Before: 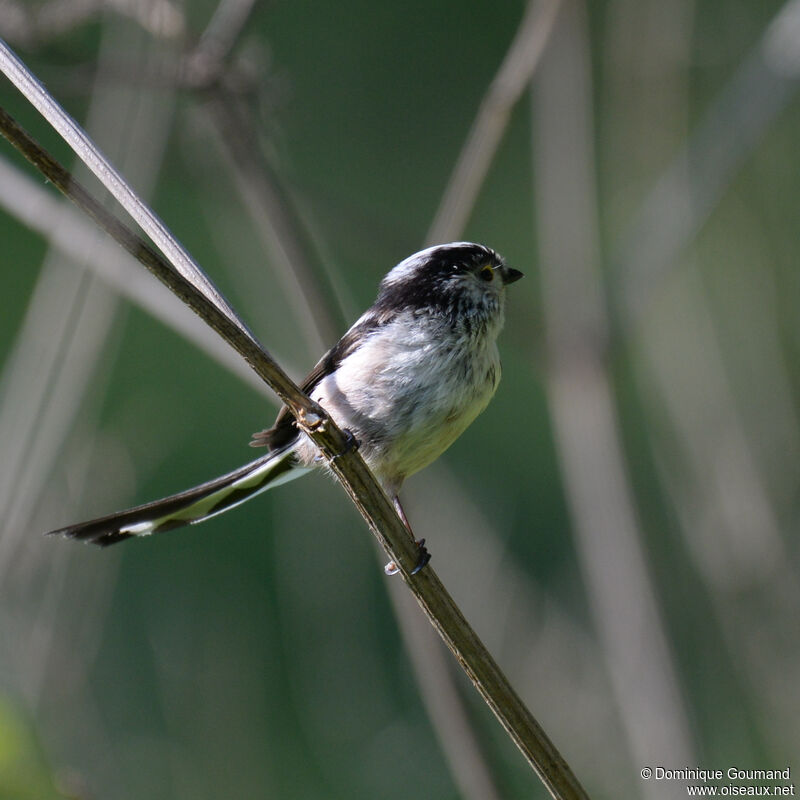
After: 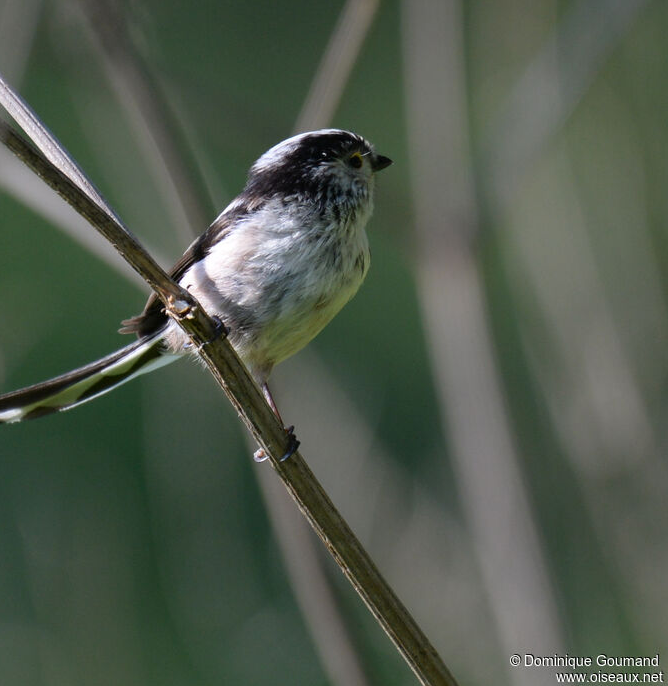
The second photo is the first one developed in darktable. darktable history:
crop: left 16.42%, top 14.225%
